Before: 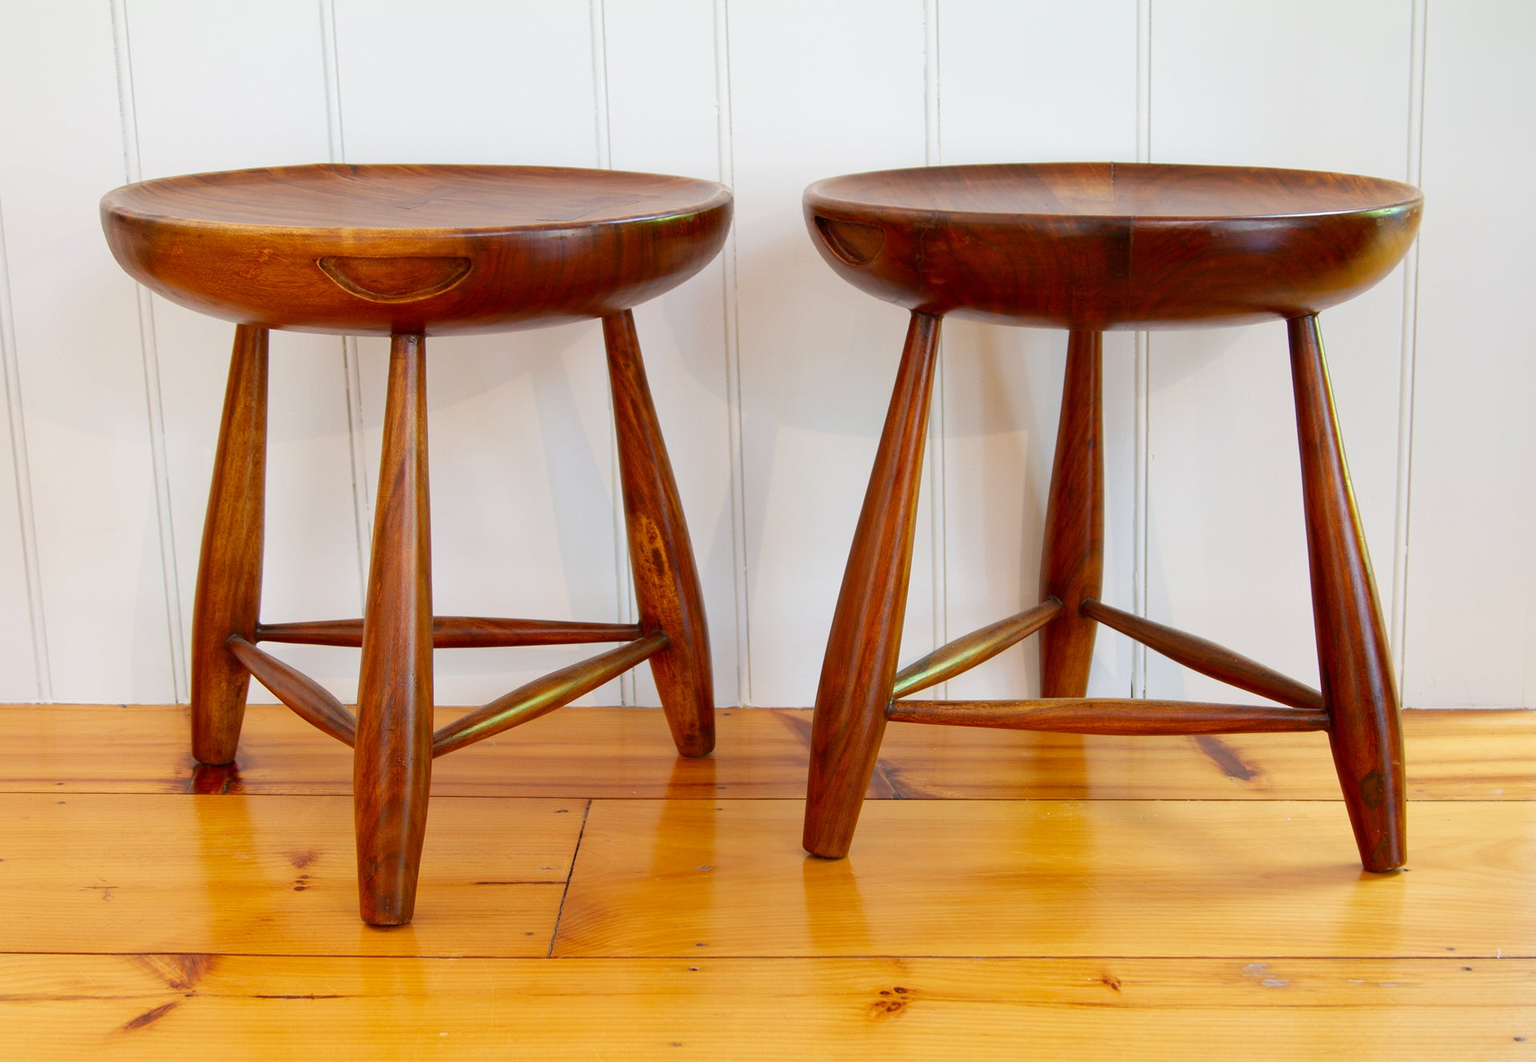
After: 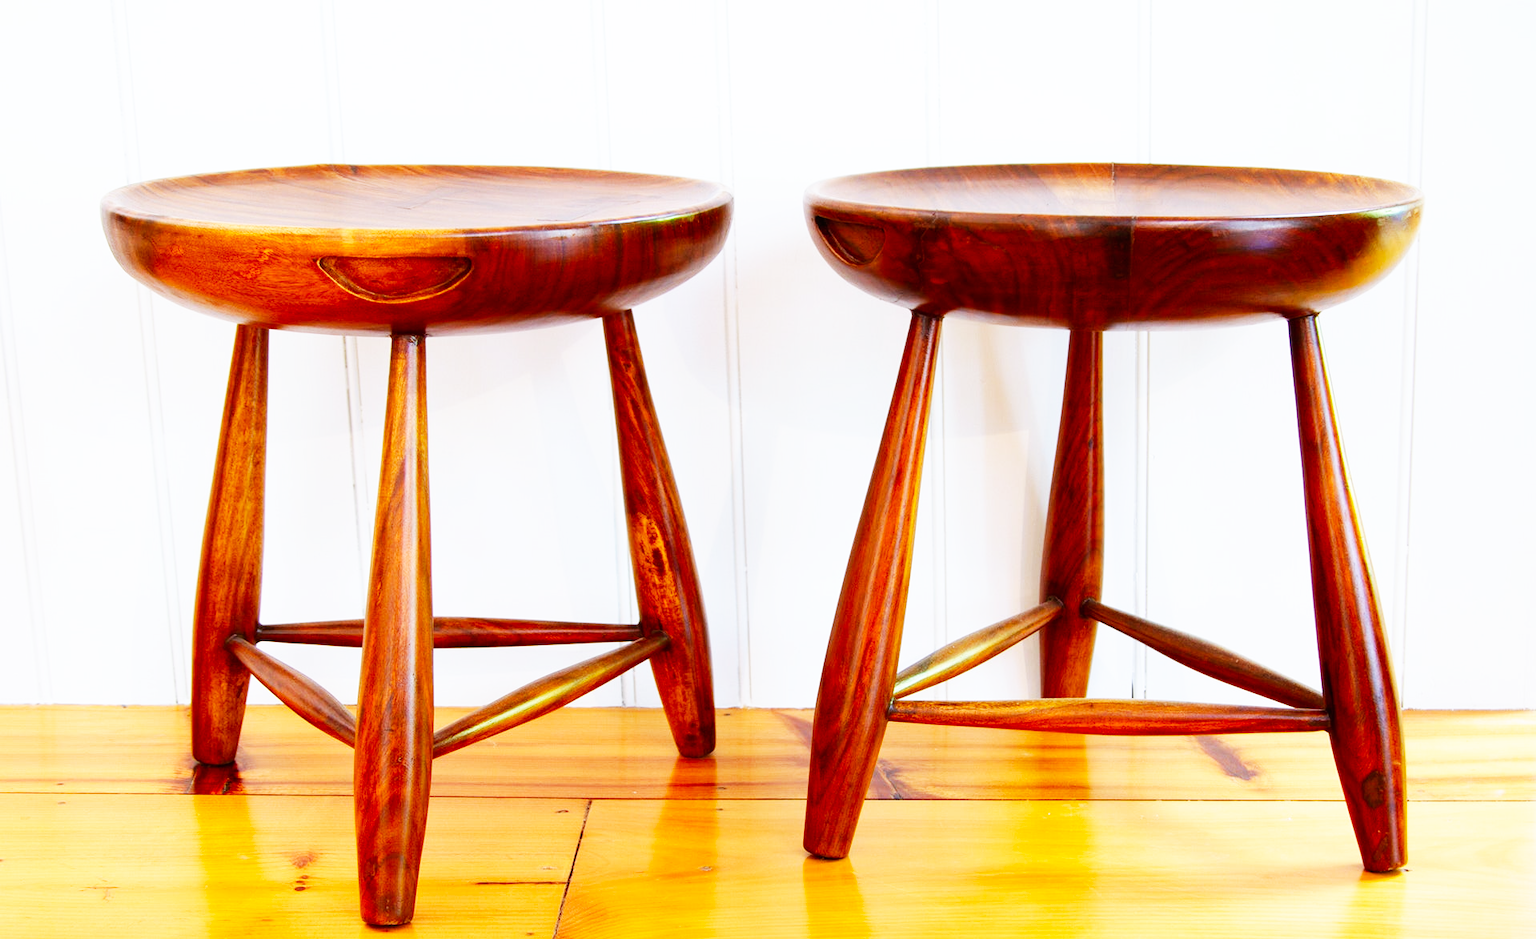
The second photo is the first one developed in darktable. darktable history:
white balance: red 0.954, blue 1.079
base curve: curves: ch0 [(0, 0) (0.007, 0.004) (0.027, 0.03) (0.046, 0.07) (0.207, 0.54) (0.442, 0.872) (0.673, 0.972) (1, 1)], preserve colors none
crop and rotate: top 0%, bottom 11.49%
